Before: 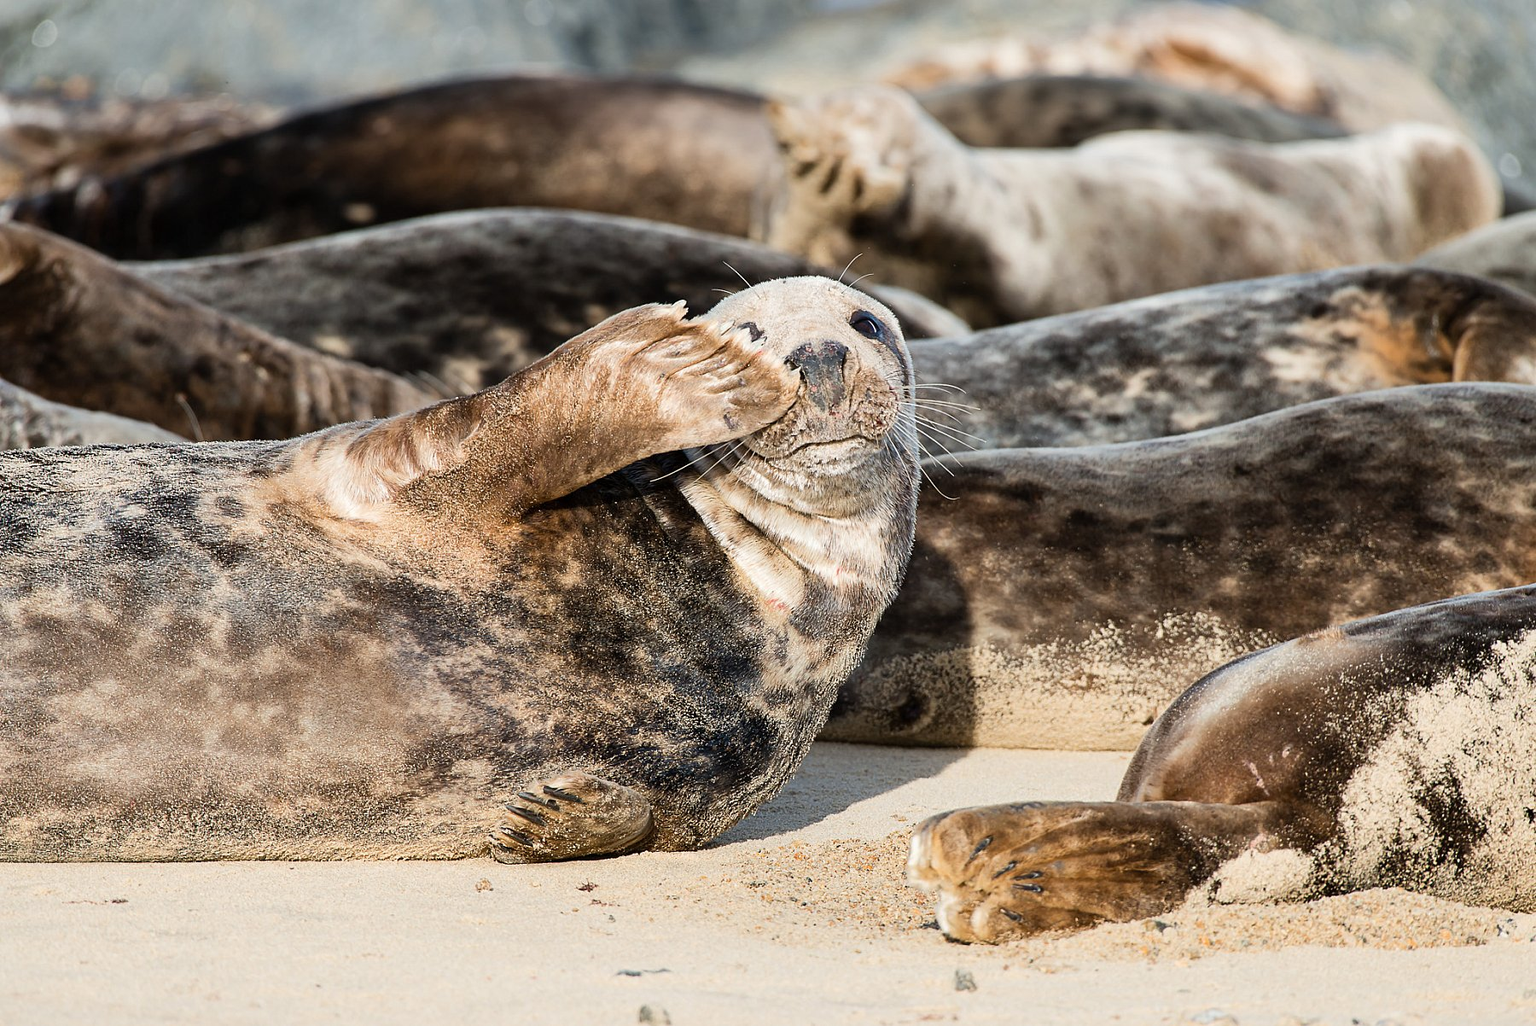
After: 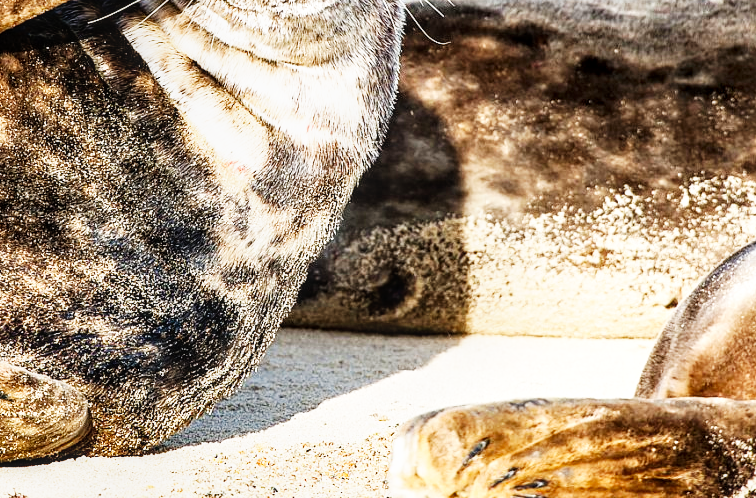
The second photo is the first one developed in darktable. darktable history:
crop: left 37.482%, top 45.054%, right 20.507%, bottom 13.434%
base curve: curves: ch0 [(0, 0) (0.007, 0.004) (0.027, 0.03) (0.046, 0.07) (0.207, 0.54) (0.442, 0.872) (0.673, 0.972) (1, 1)], preserve colors none
local contrast: on, module defaults
